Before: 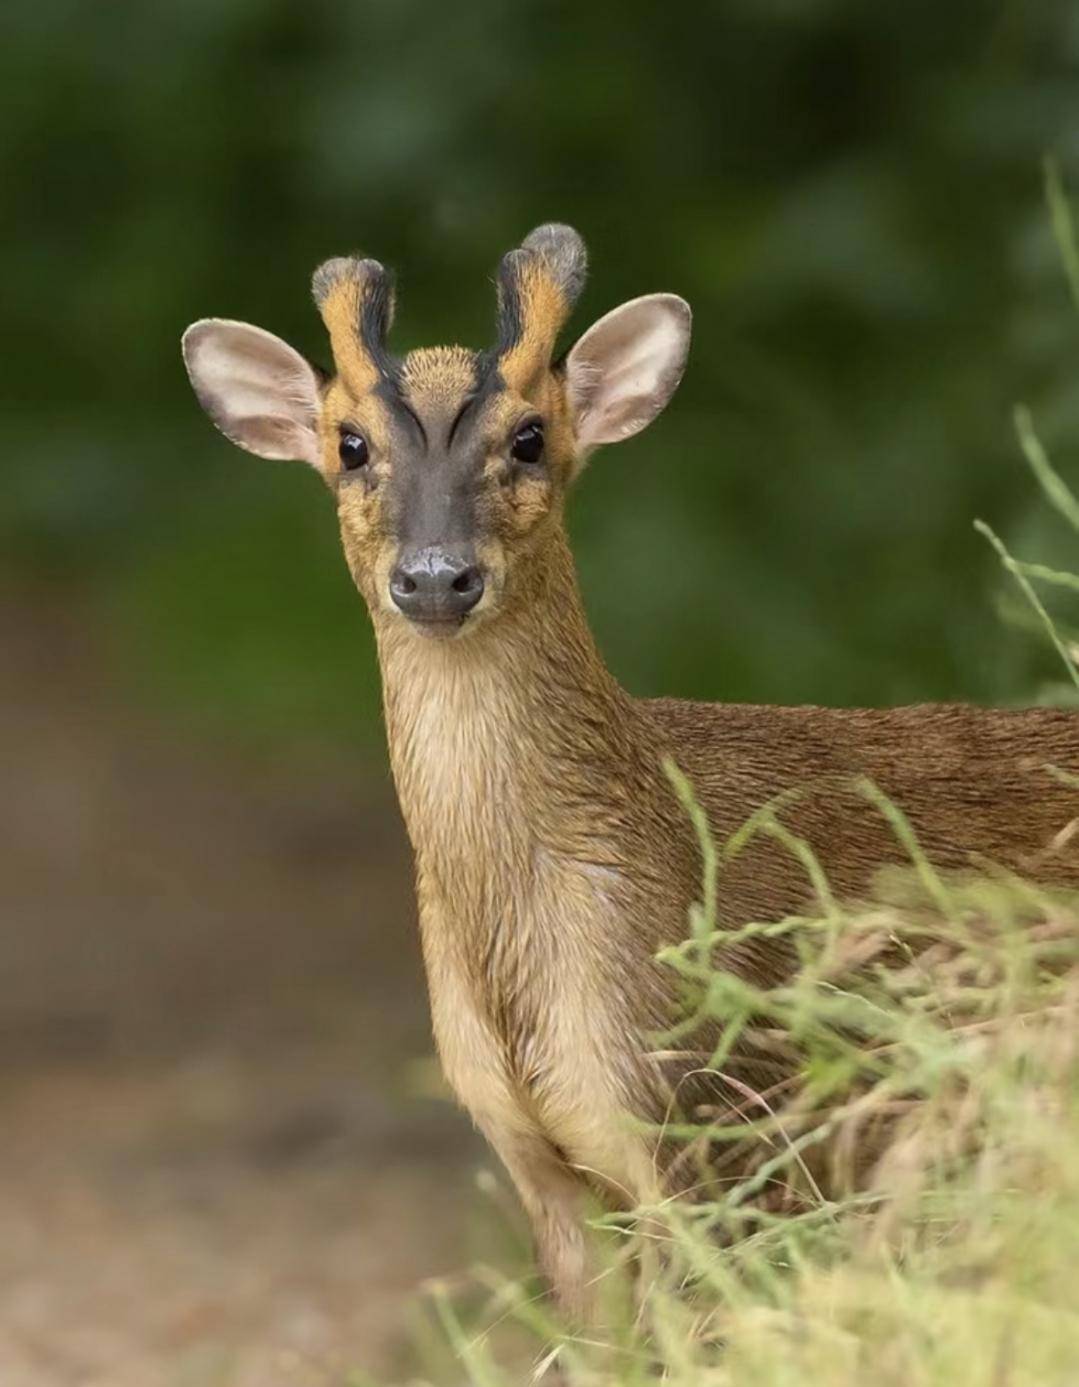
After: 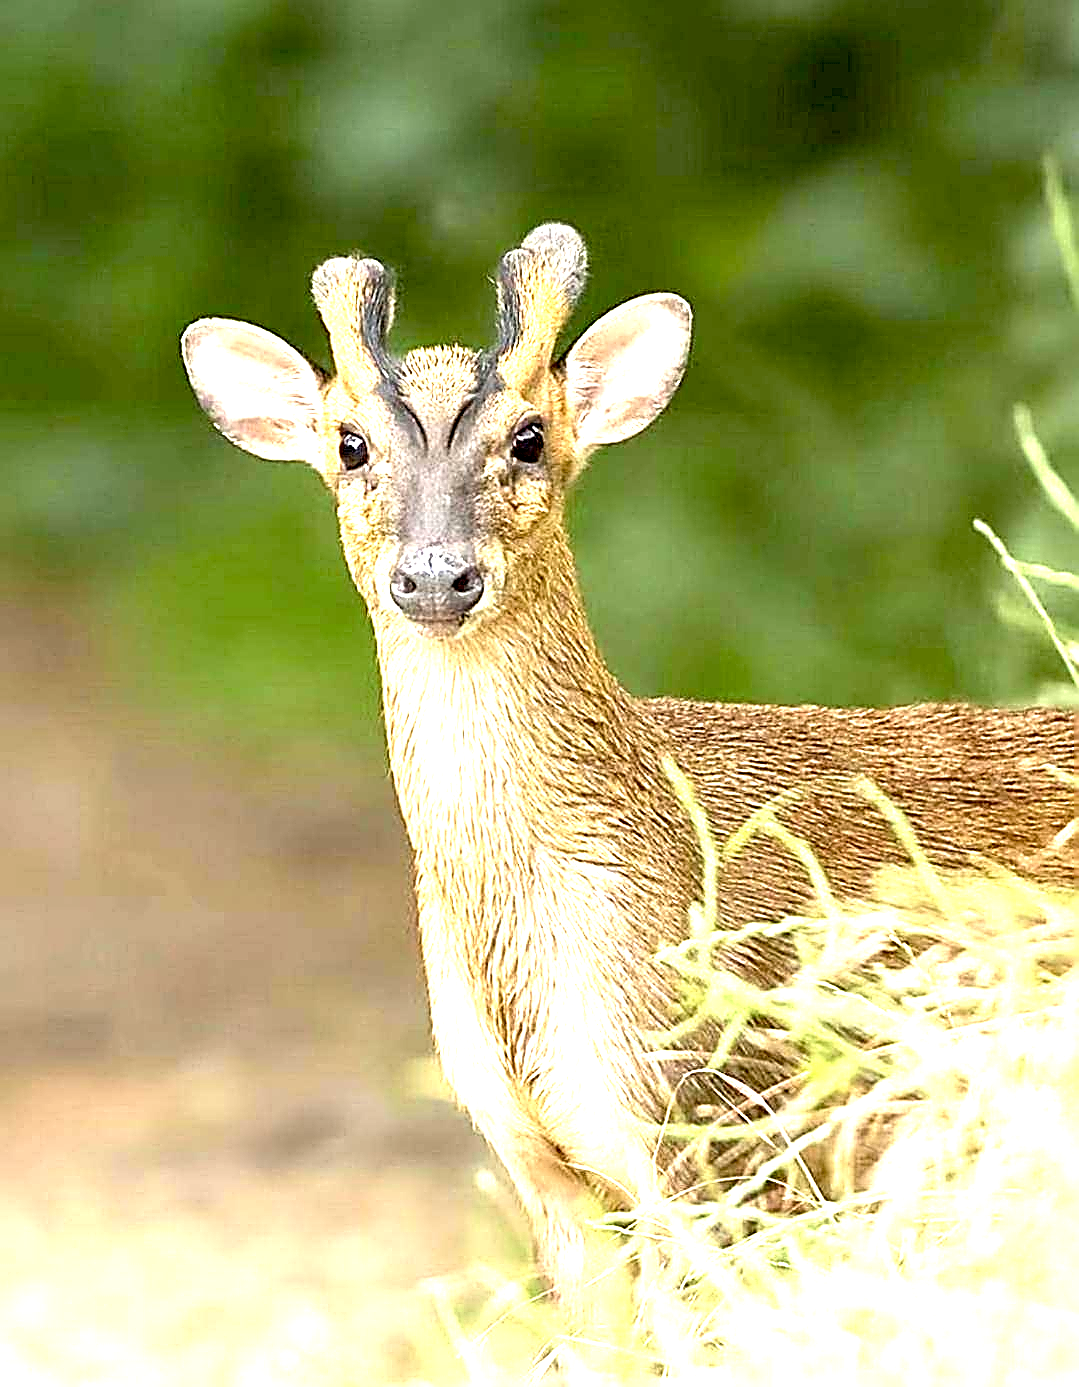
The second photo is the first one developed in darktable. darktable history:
exposure: black level correction 0.005, exposure 2.084 EV, compensate highlight preservation false
sharpen: amount 2
